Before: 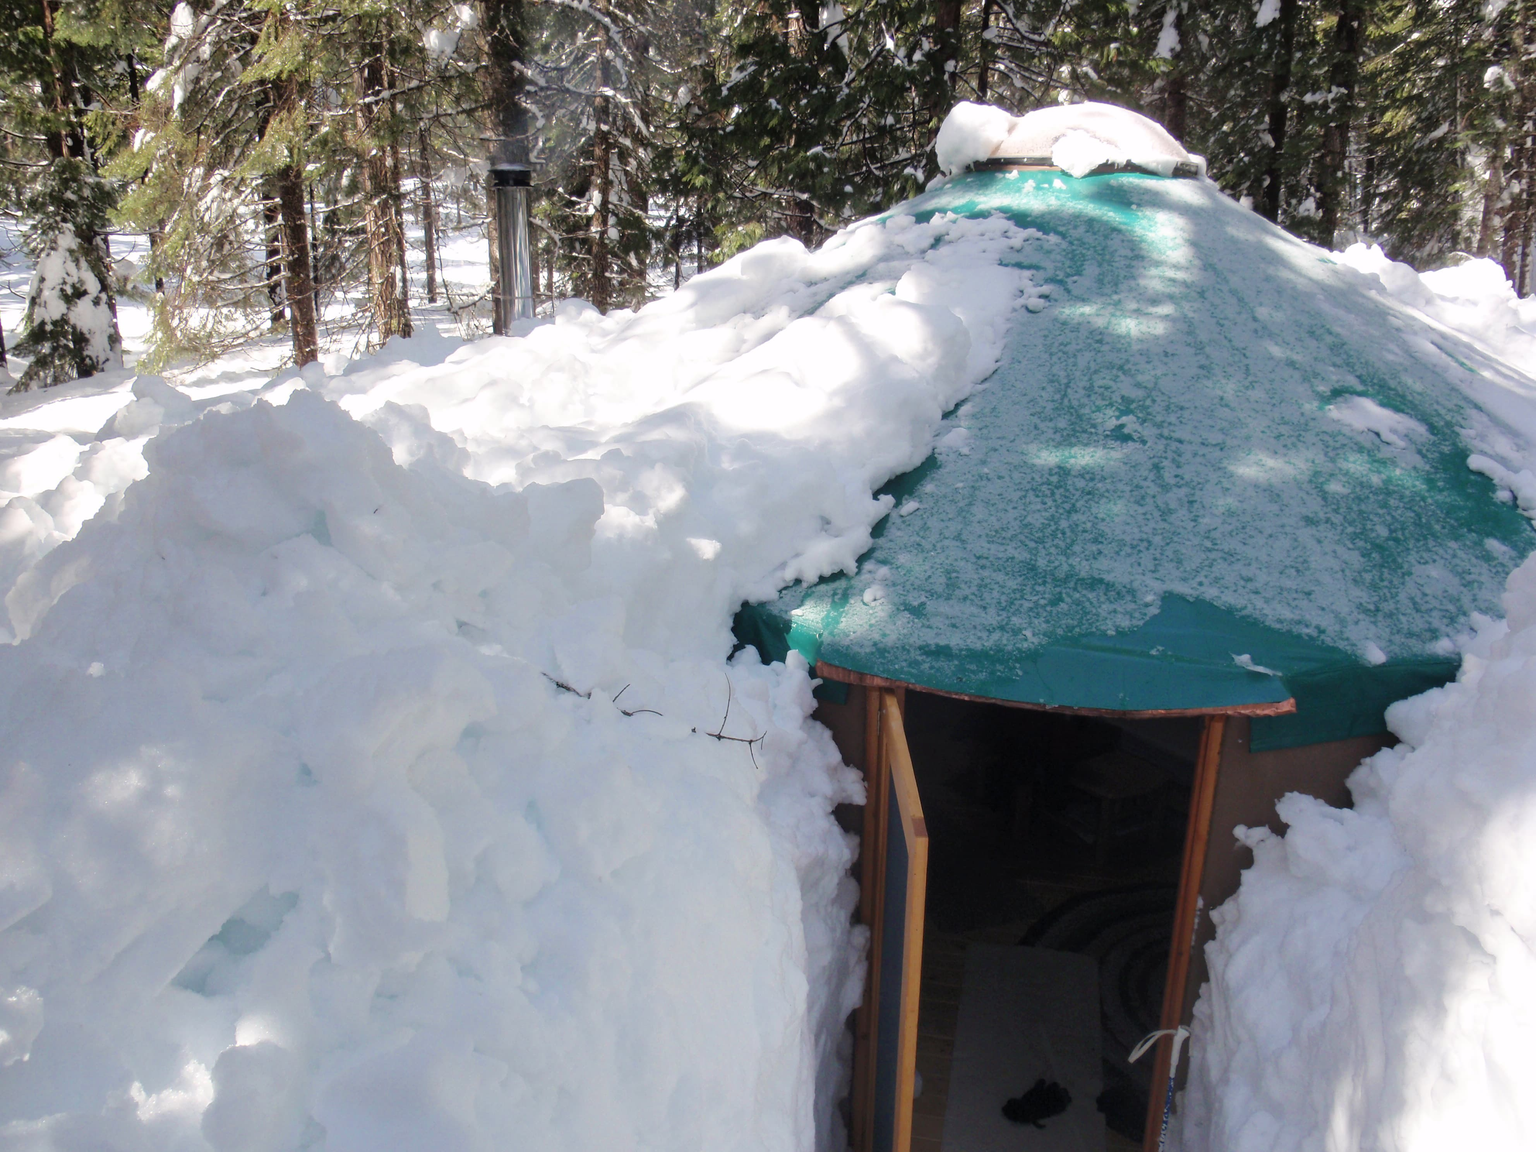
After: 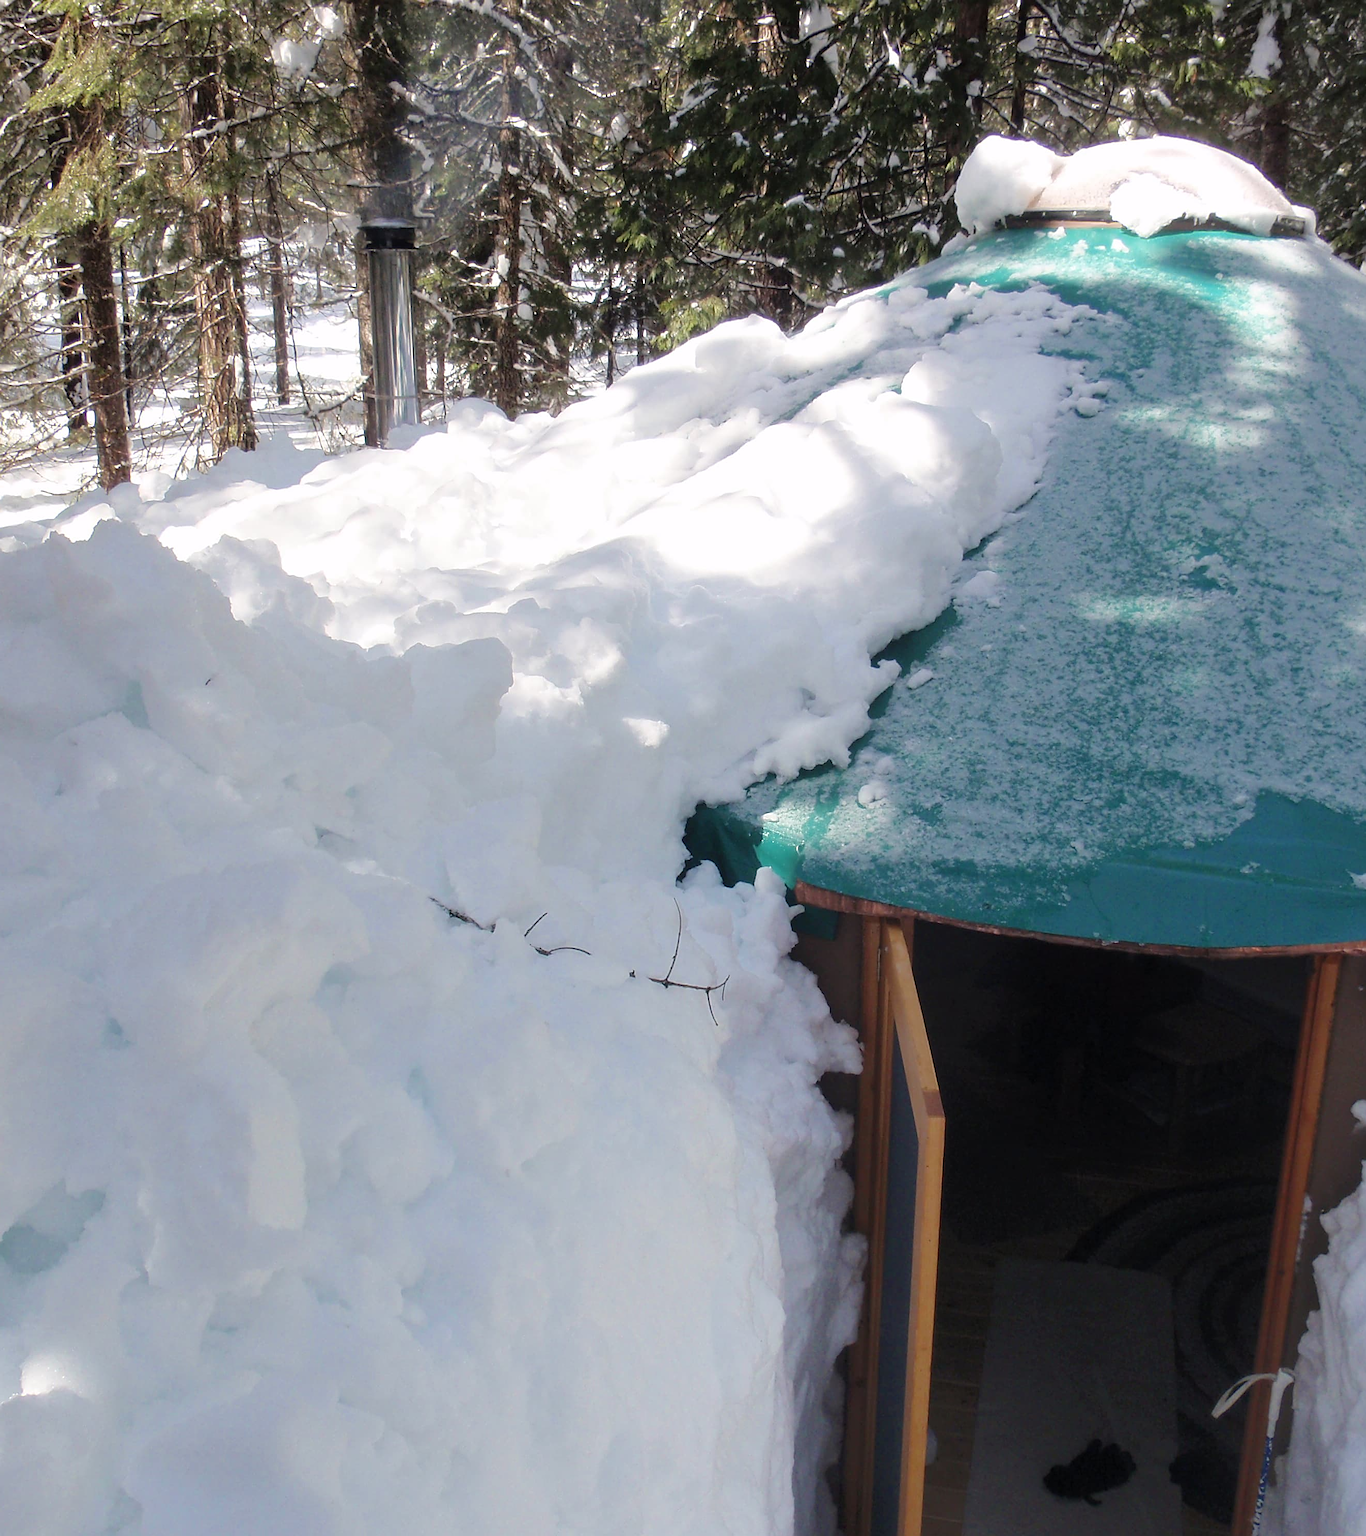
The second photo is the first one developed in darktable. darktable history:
sharpen: on, module defaults
crop and rotate: left 14.339%, right 18.951%
